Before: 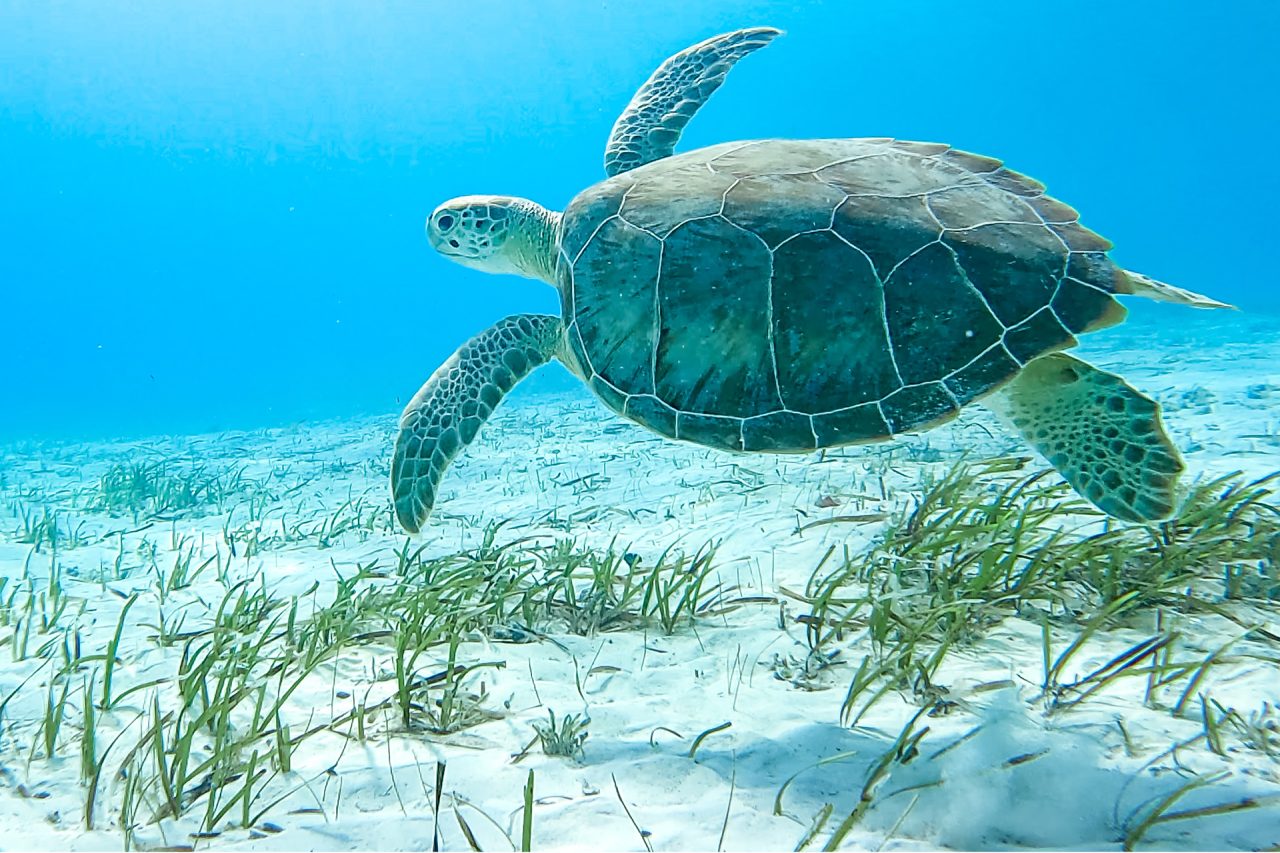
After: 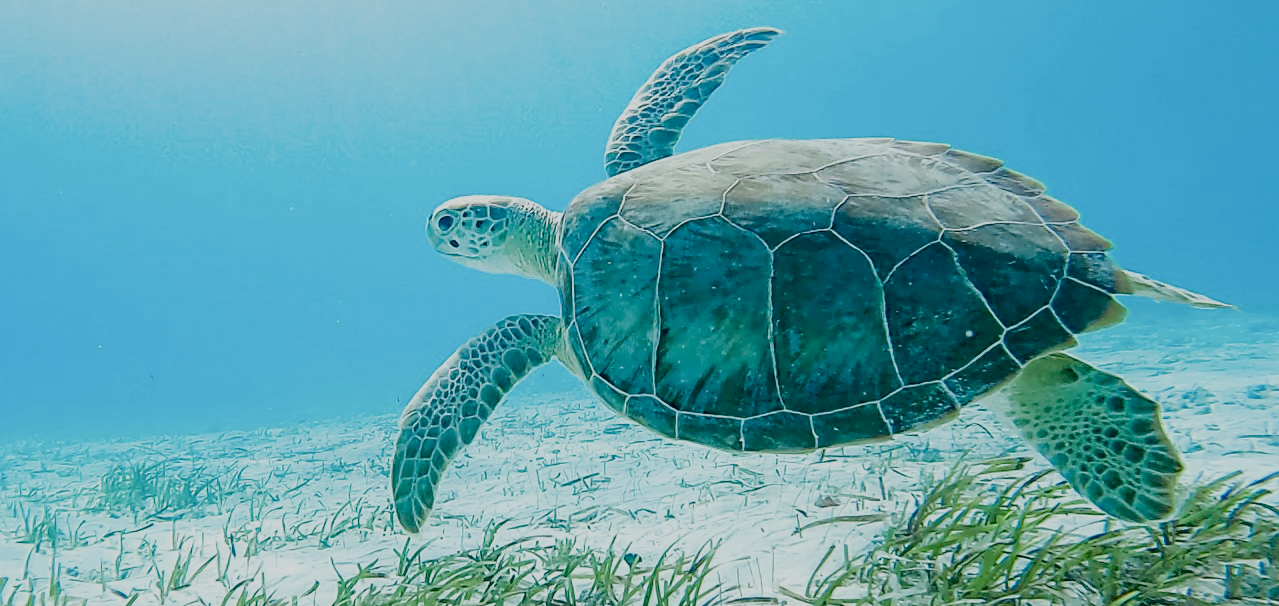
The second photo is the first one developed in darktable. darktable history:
shadows and highlights: shadows 30.78, highlights 0.735, highlights color adjustment 49.73%, soften with gaussian
filmic rgb: black relative exposure -7.65 EV, white relative exposure 4.56 EV, hardness 3.61, preserve chrominance no, color science v5 (2021)
crop: right 0%, bottom 28.924%
